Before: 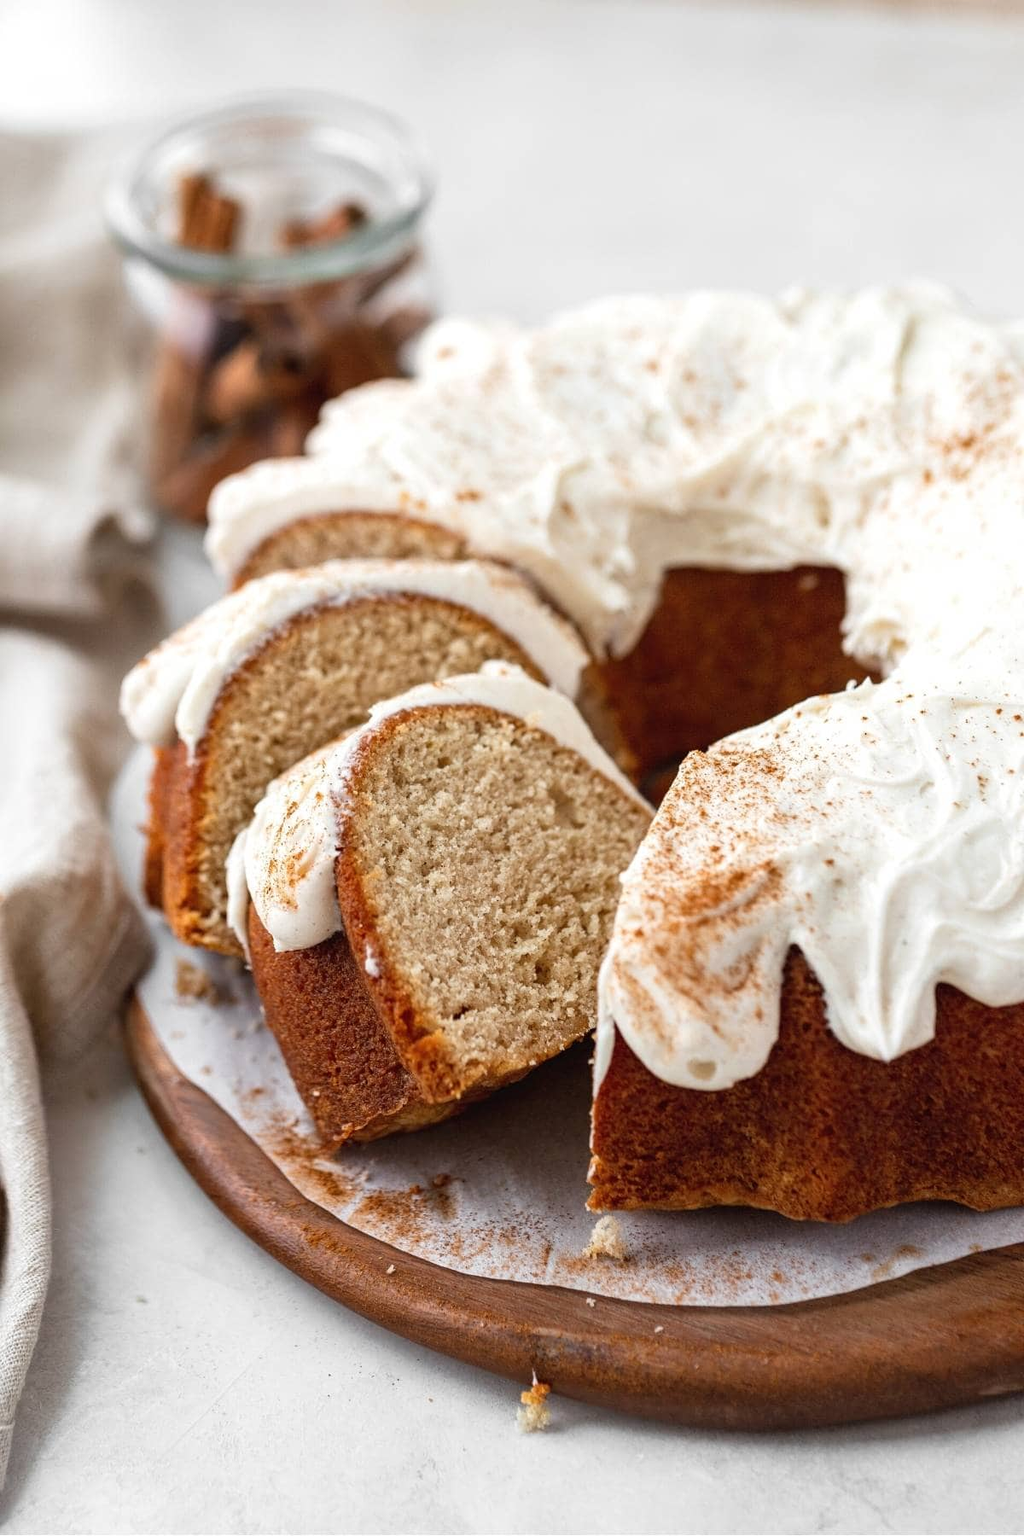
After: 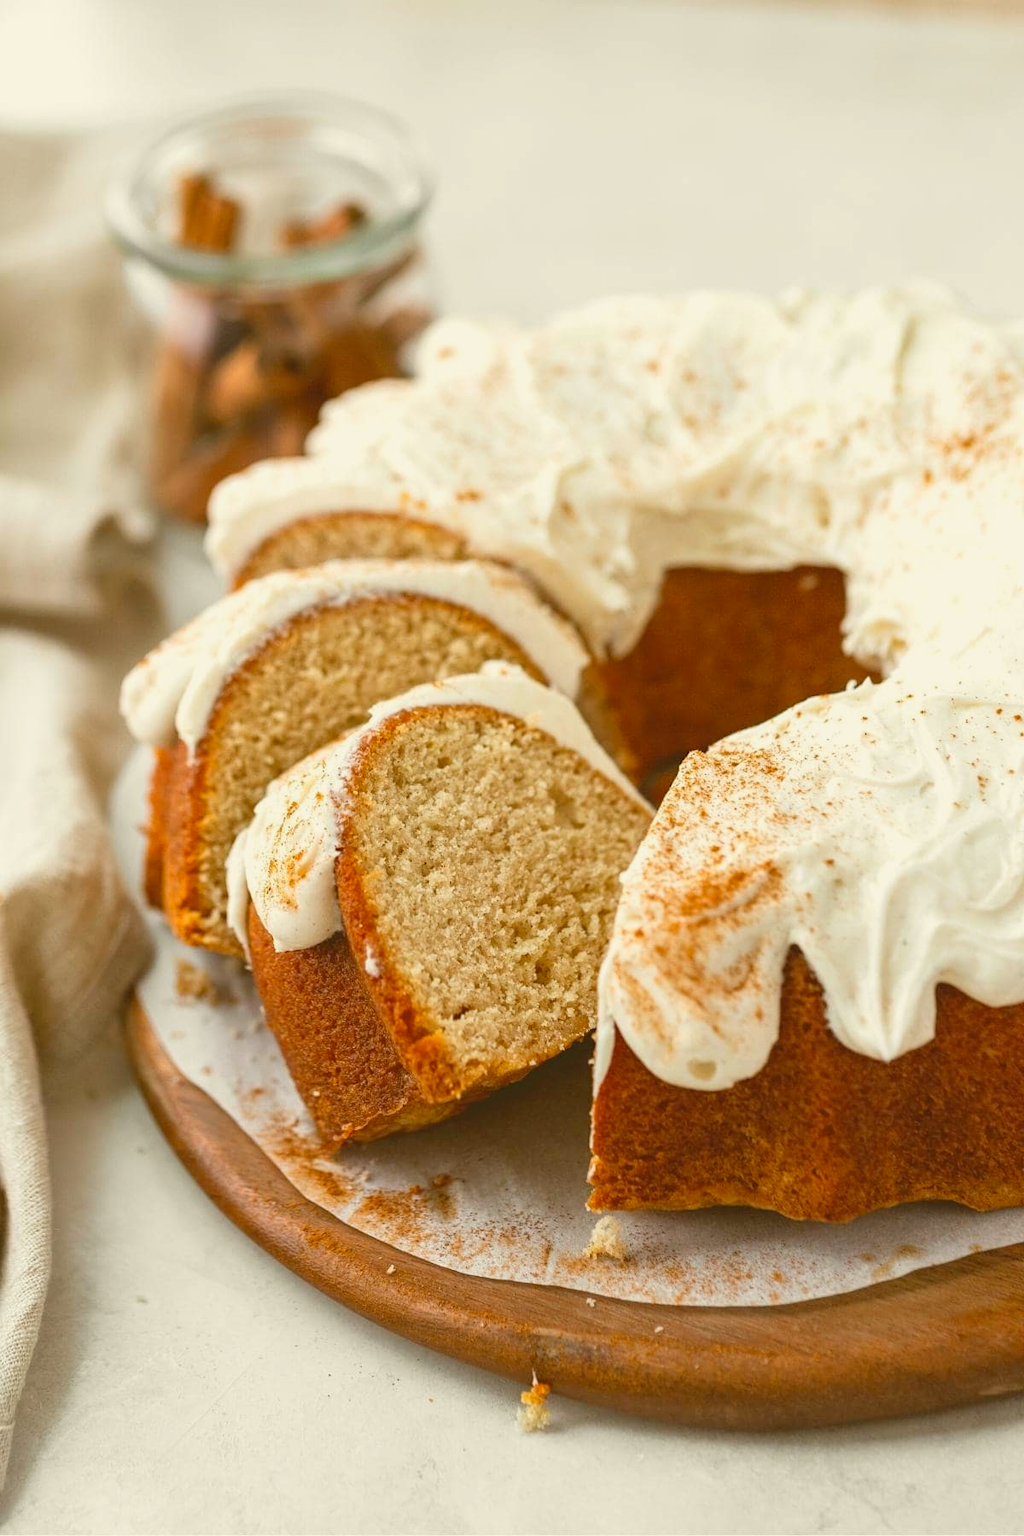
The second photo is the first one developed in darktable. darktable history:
exposure: exposure 0.526 EV, compensate exposure bias true, compensate highlight preservation false
contrast brightness saturation: contrast -0.288
color correction: highlights a* -1.23, highlights b* 10.4, shadows a* 0.5, shadows b* 19.09
